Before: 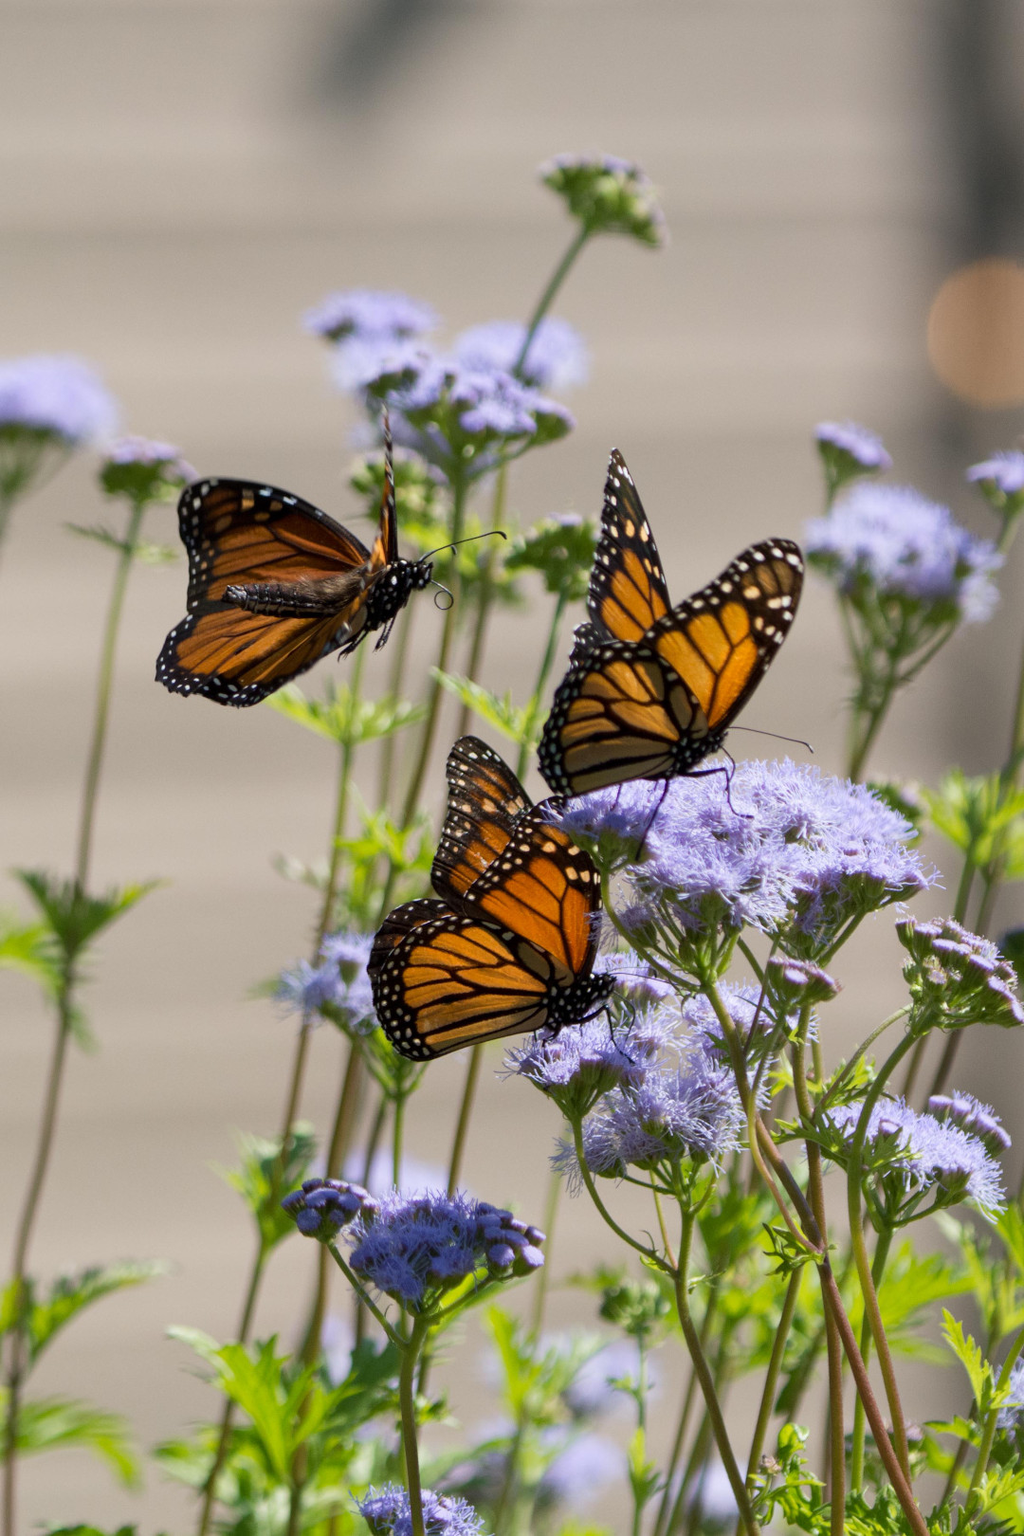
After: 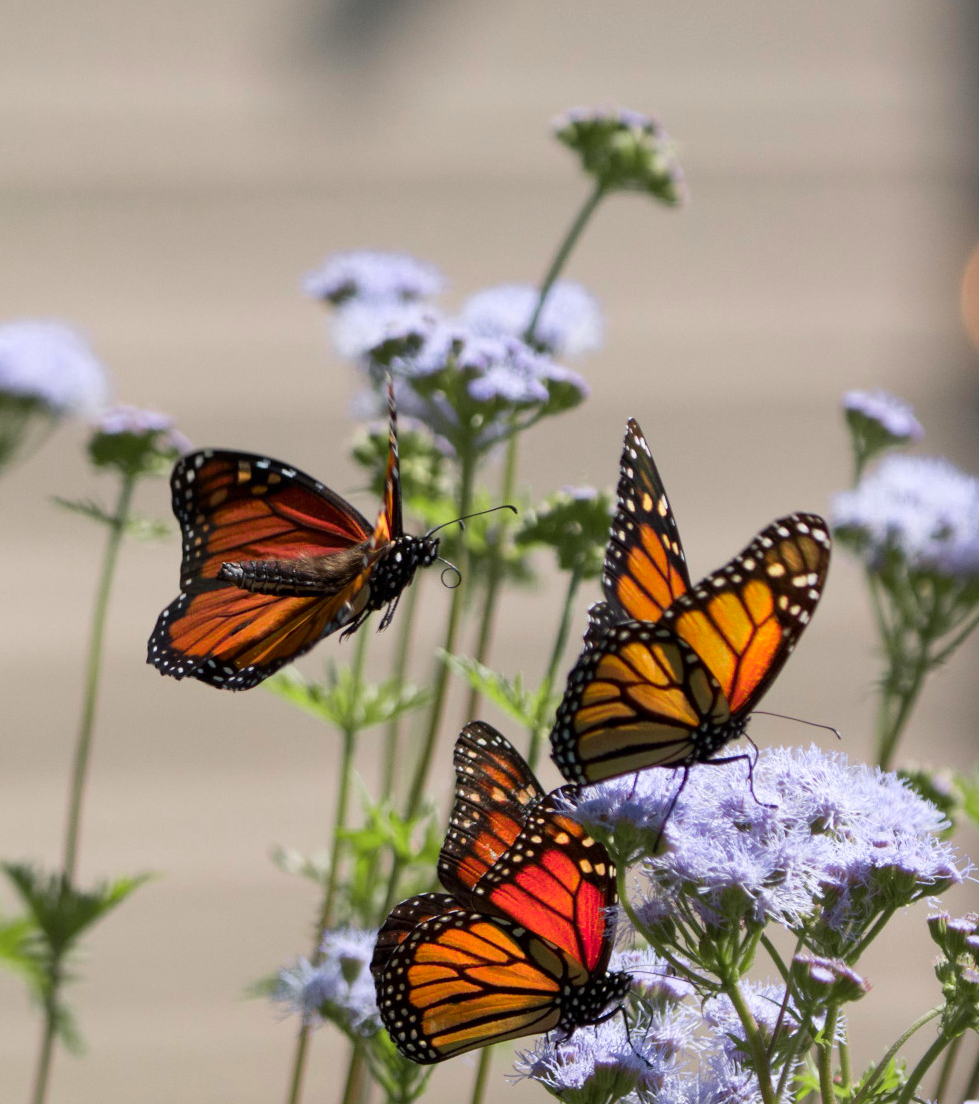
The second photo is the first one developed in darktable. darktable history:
crop: left 1.624%, top 3.435%, right 7.719%, bottom 28.406%
color zones: curves: ch0 [(0, 0.533) (0.126, 0.533) (0.234, 0.533) (0.368, 0.357) (0.5, 0.5) (0.625, 0.5) (0.74, 0.637) (0.875, 0.5)]; ch1 [(0.004, 0.708) (0.129, 0.662) (0.25, 0.5) (0.375, 0.331) (0.496, 0.396) (0.625, 0.649) (0.739, 0.26) (0.875, 0.5) (1, 0.478)]; ch2 [(0, 0.409) (0.132, 0.403) (0.236, 0.558) (0.379, 0.448) (0.5, 0.5) (0.625, 0.5) (0.691, 0.39) (0.875, 0.5)]
